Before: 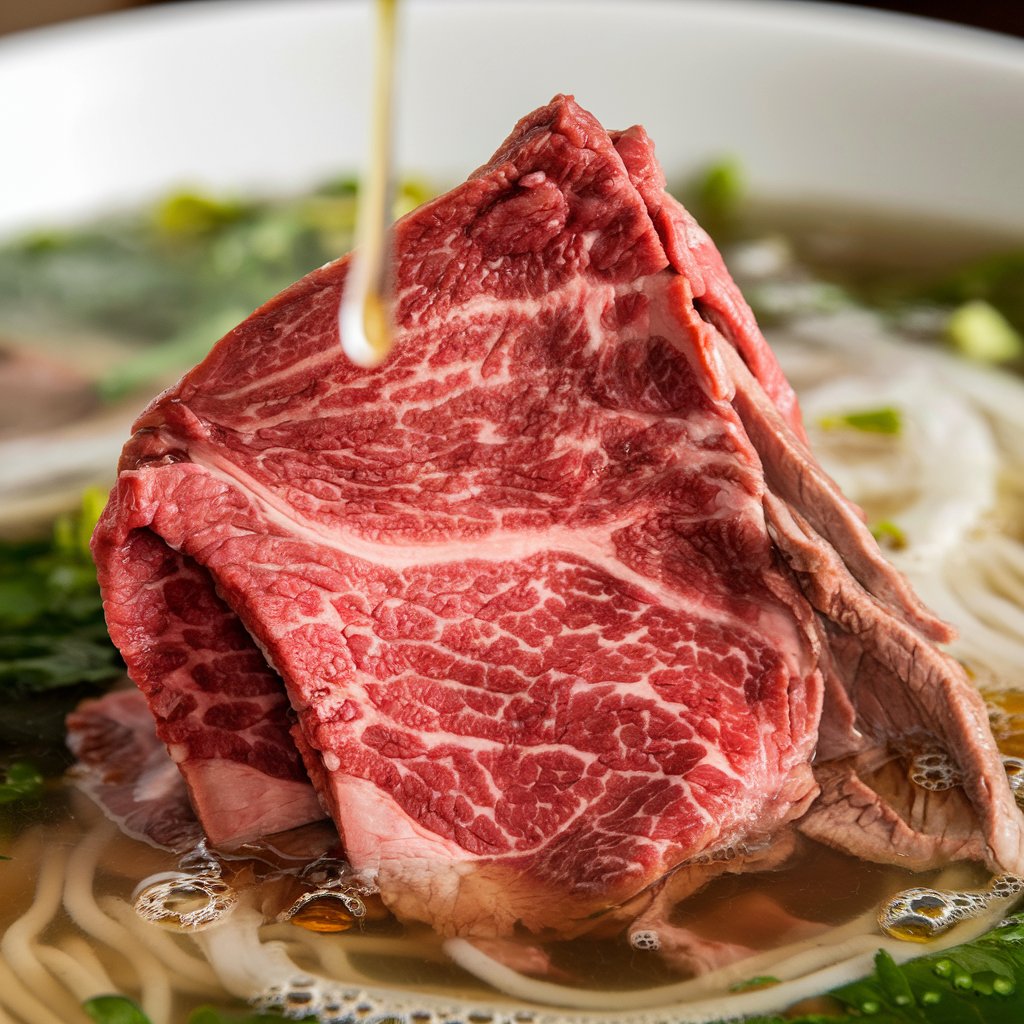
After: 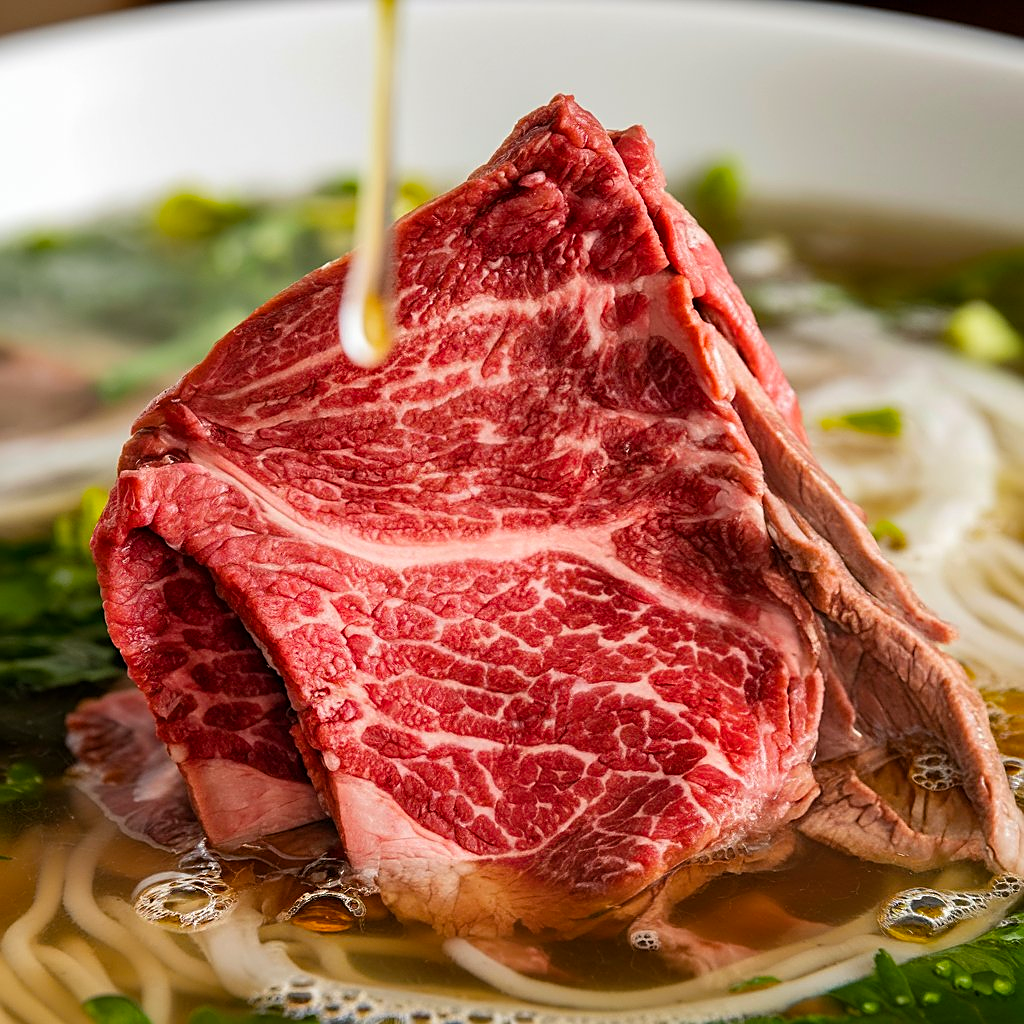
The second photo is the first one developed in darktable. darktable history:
color balance rgb: perceptual saturation grading › global saturation 19.597%
sharpen: on, module defaults
exposure: compensate exposure bias true, compensate highlight preservation false
